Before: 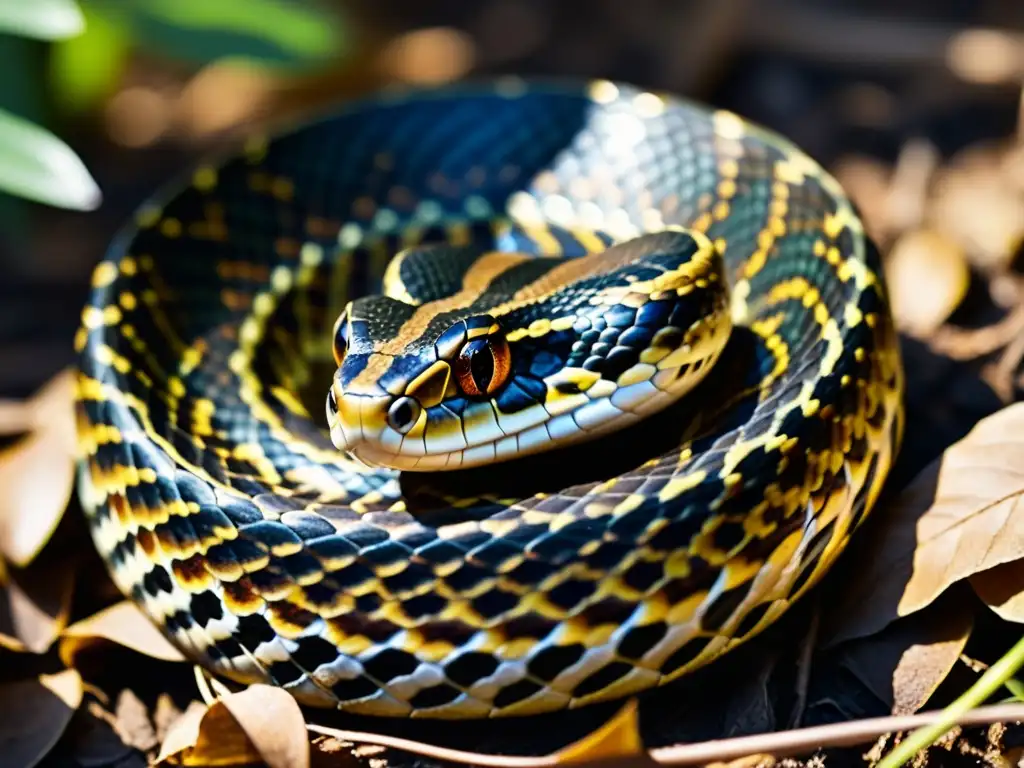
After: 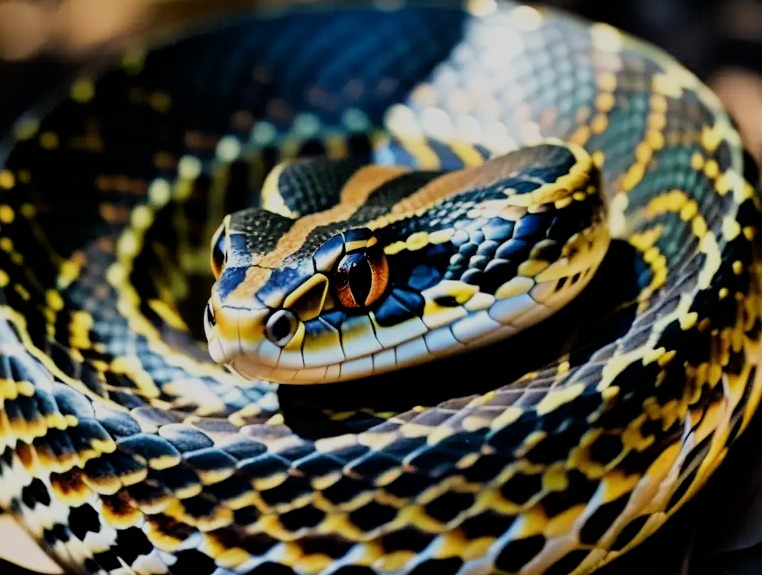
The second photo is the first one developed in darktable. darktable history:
filmic rgb: black relative exposure -7.74 EV, white relative exposure 4.36 EV, threshold 5.98 EV, hardness 3.76, latitude 38.63%, contrast 0.969, highlights saturation mix 9.18%, shadows ↔ highlights balance 4.24%, enable highlight reconstruction true
crop and rotate: left 11.986%, top 11.405%, right 13.567%, bottom 13.644%
exposure: exposure -0.002 EV, compensate exposure bias true, compensate highlight preservation false
